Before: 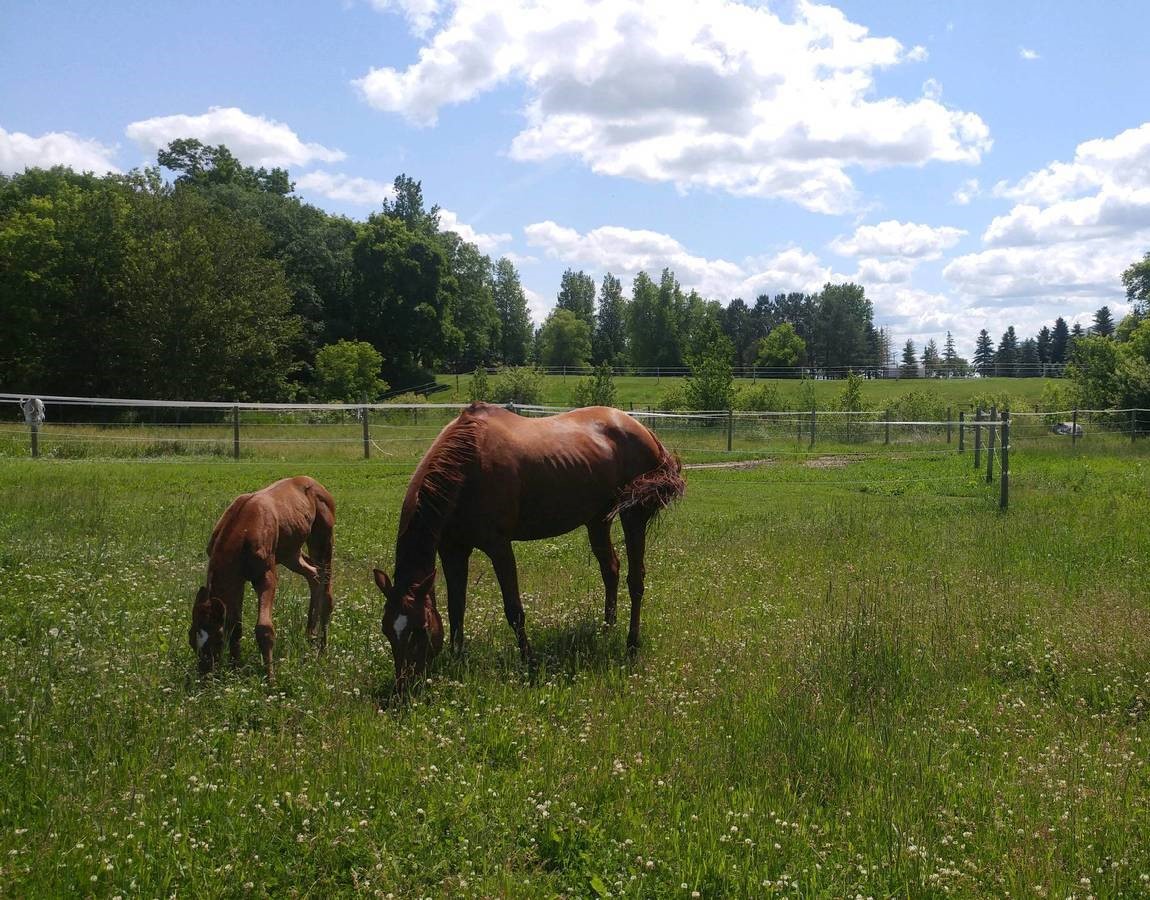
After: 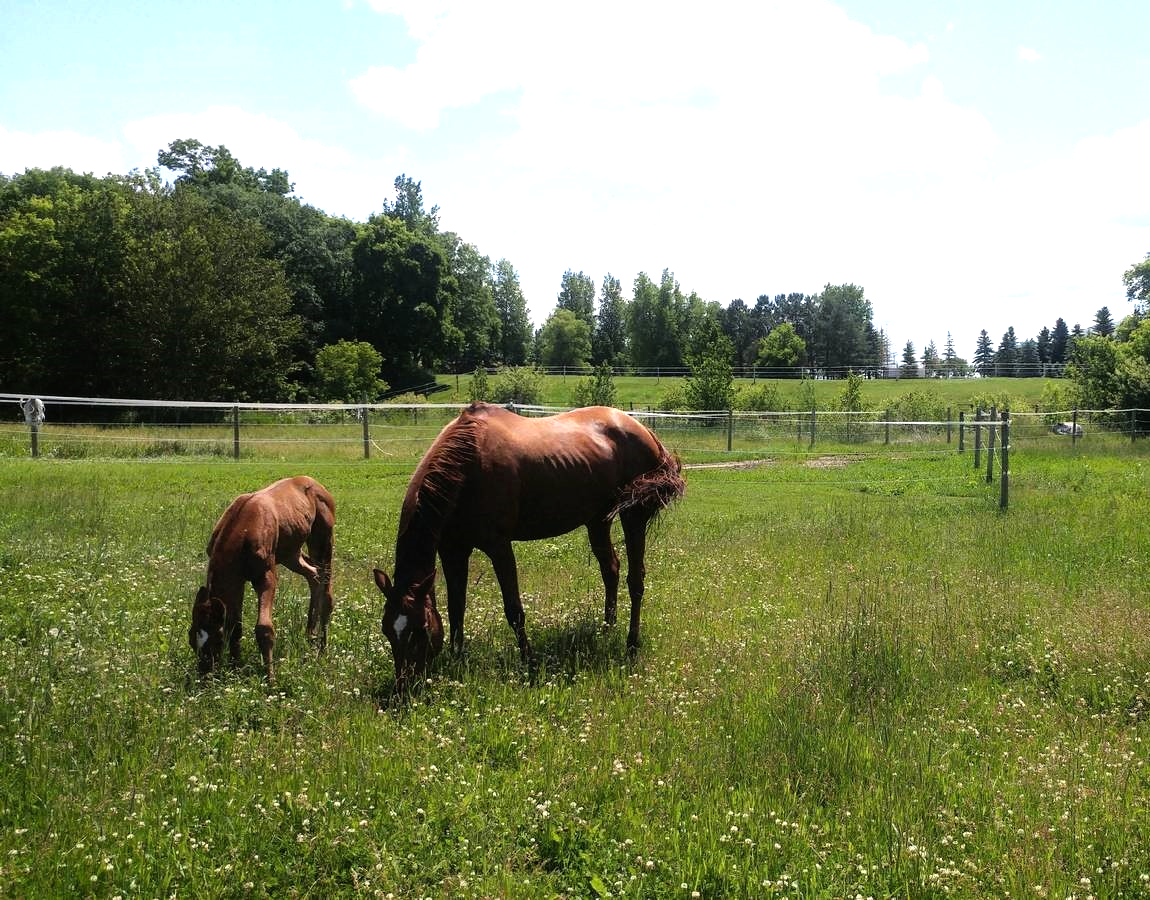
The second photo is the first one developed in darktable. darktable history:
tone equalizer: -8 EV -1.05 EV, -7 EV -0.977 EV, -6 EV -0.888 EV, -5 EV -0.575 EV, -3 EV 0.606 EV, -2 EV 0.877 EV, -1 EV 0.997 EV, +0 EV 1.06 EV, smoothing 1
